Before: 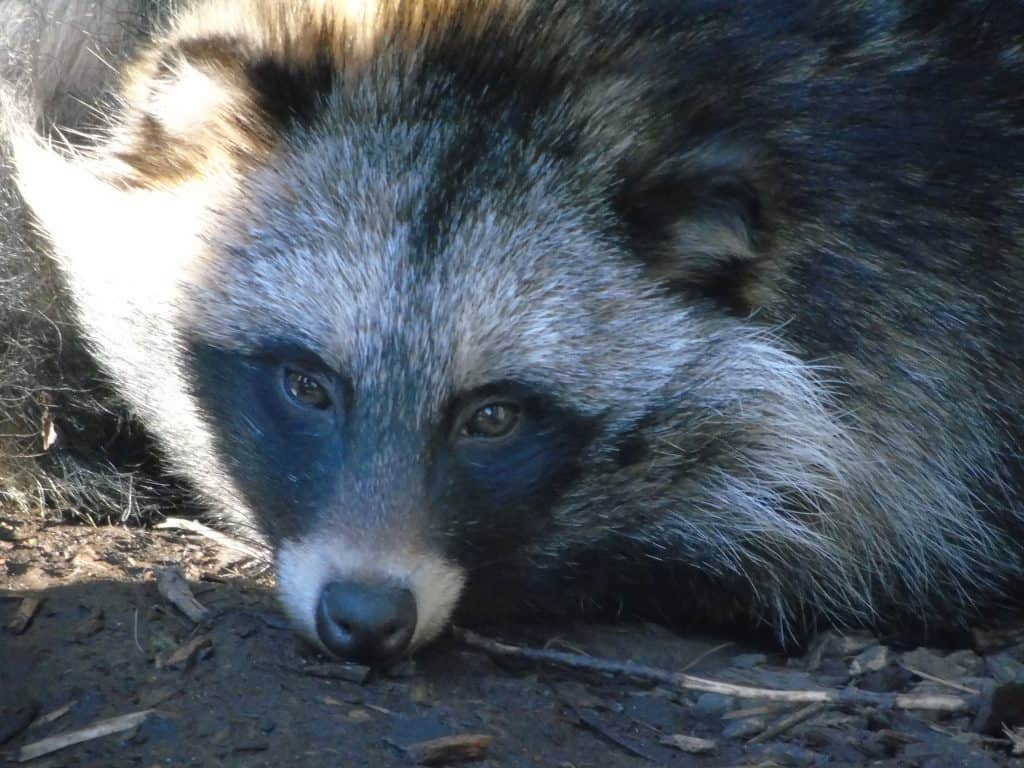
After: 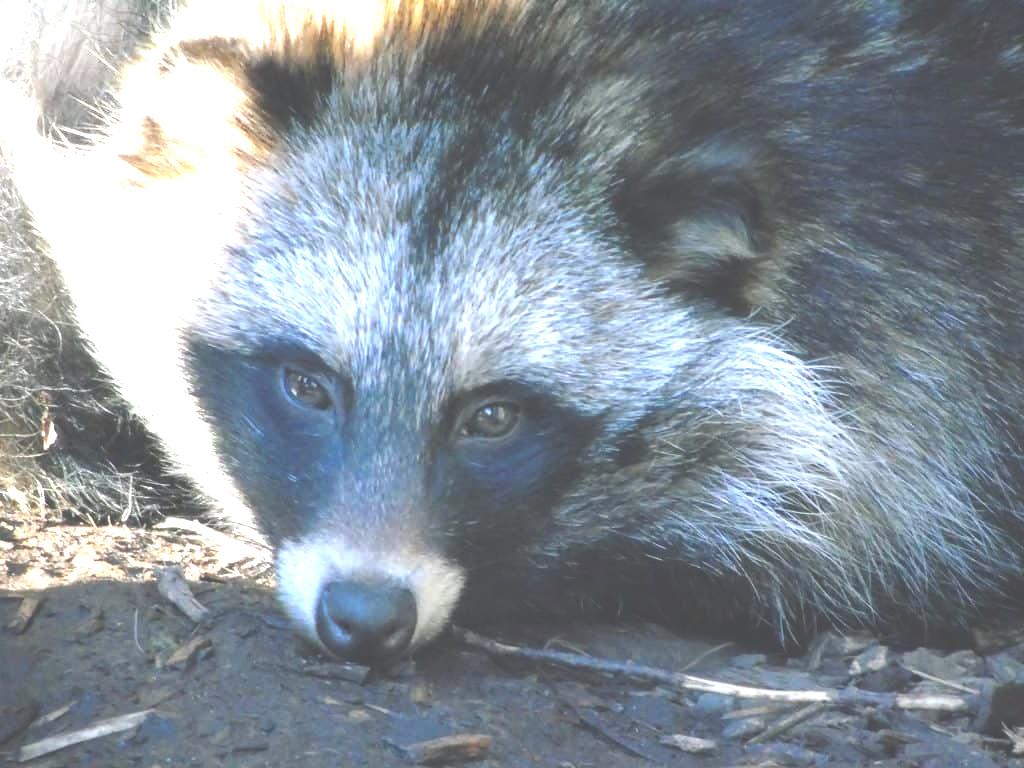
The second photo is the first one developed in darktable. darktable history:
exposure: black level correction -0.023, exposure 1.394 EV, compensate highlight preservation false
